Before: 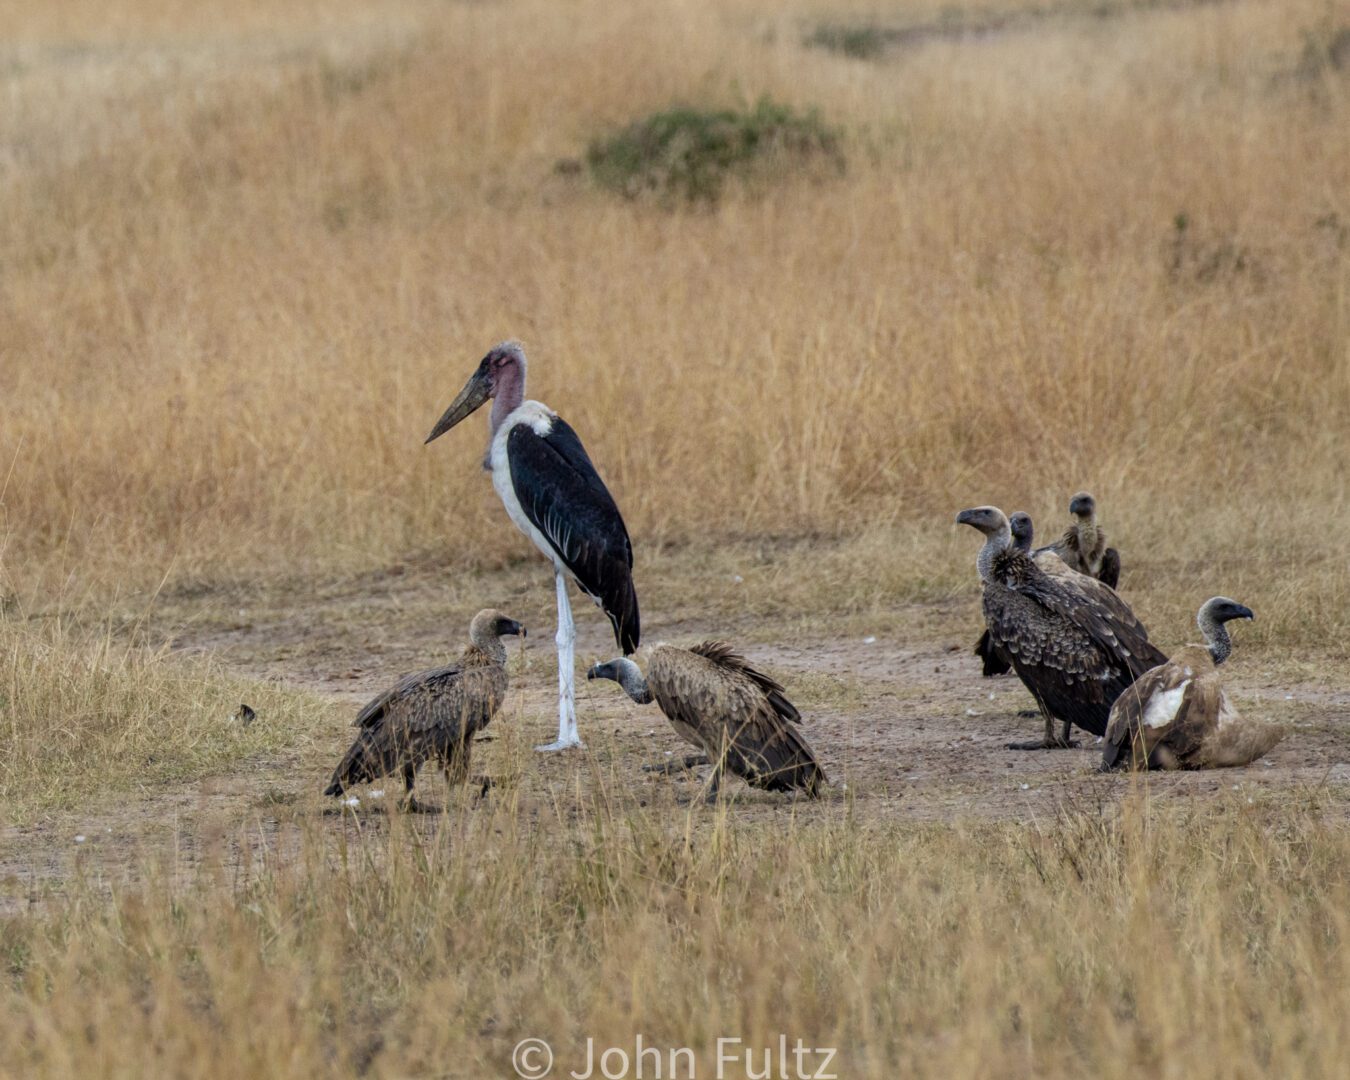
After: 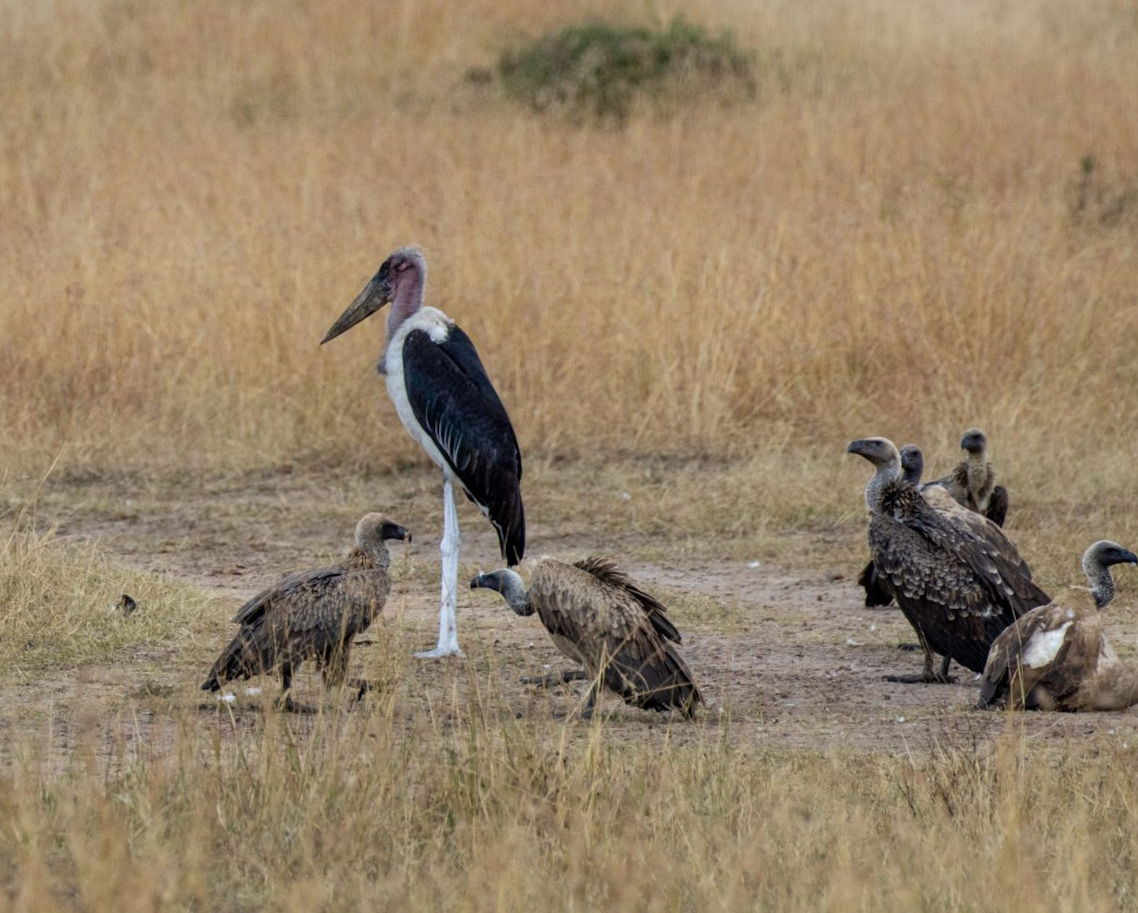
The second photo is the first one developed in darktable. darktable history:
tone equalizer: edges refinement/feathering 500, mask exposure compensation -1.57 EV, preserve details no
crop and rotate: angle -3.14°, left 5.352%, top 5.197%, right 4.704%, bottom 4.564%
